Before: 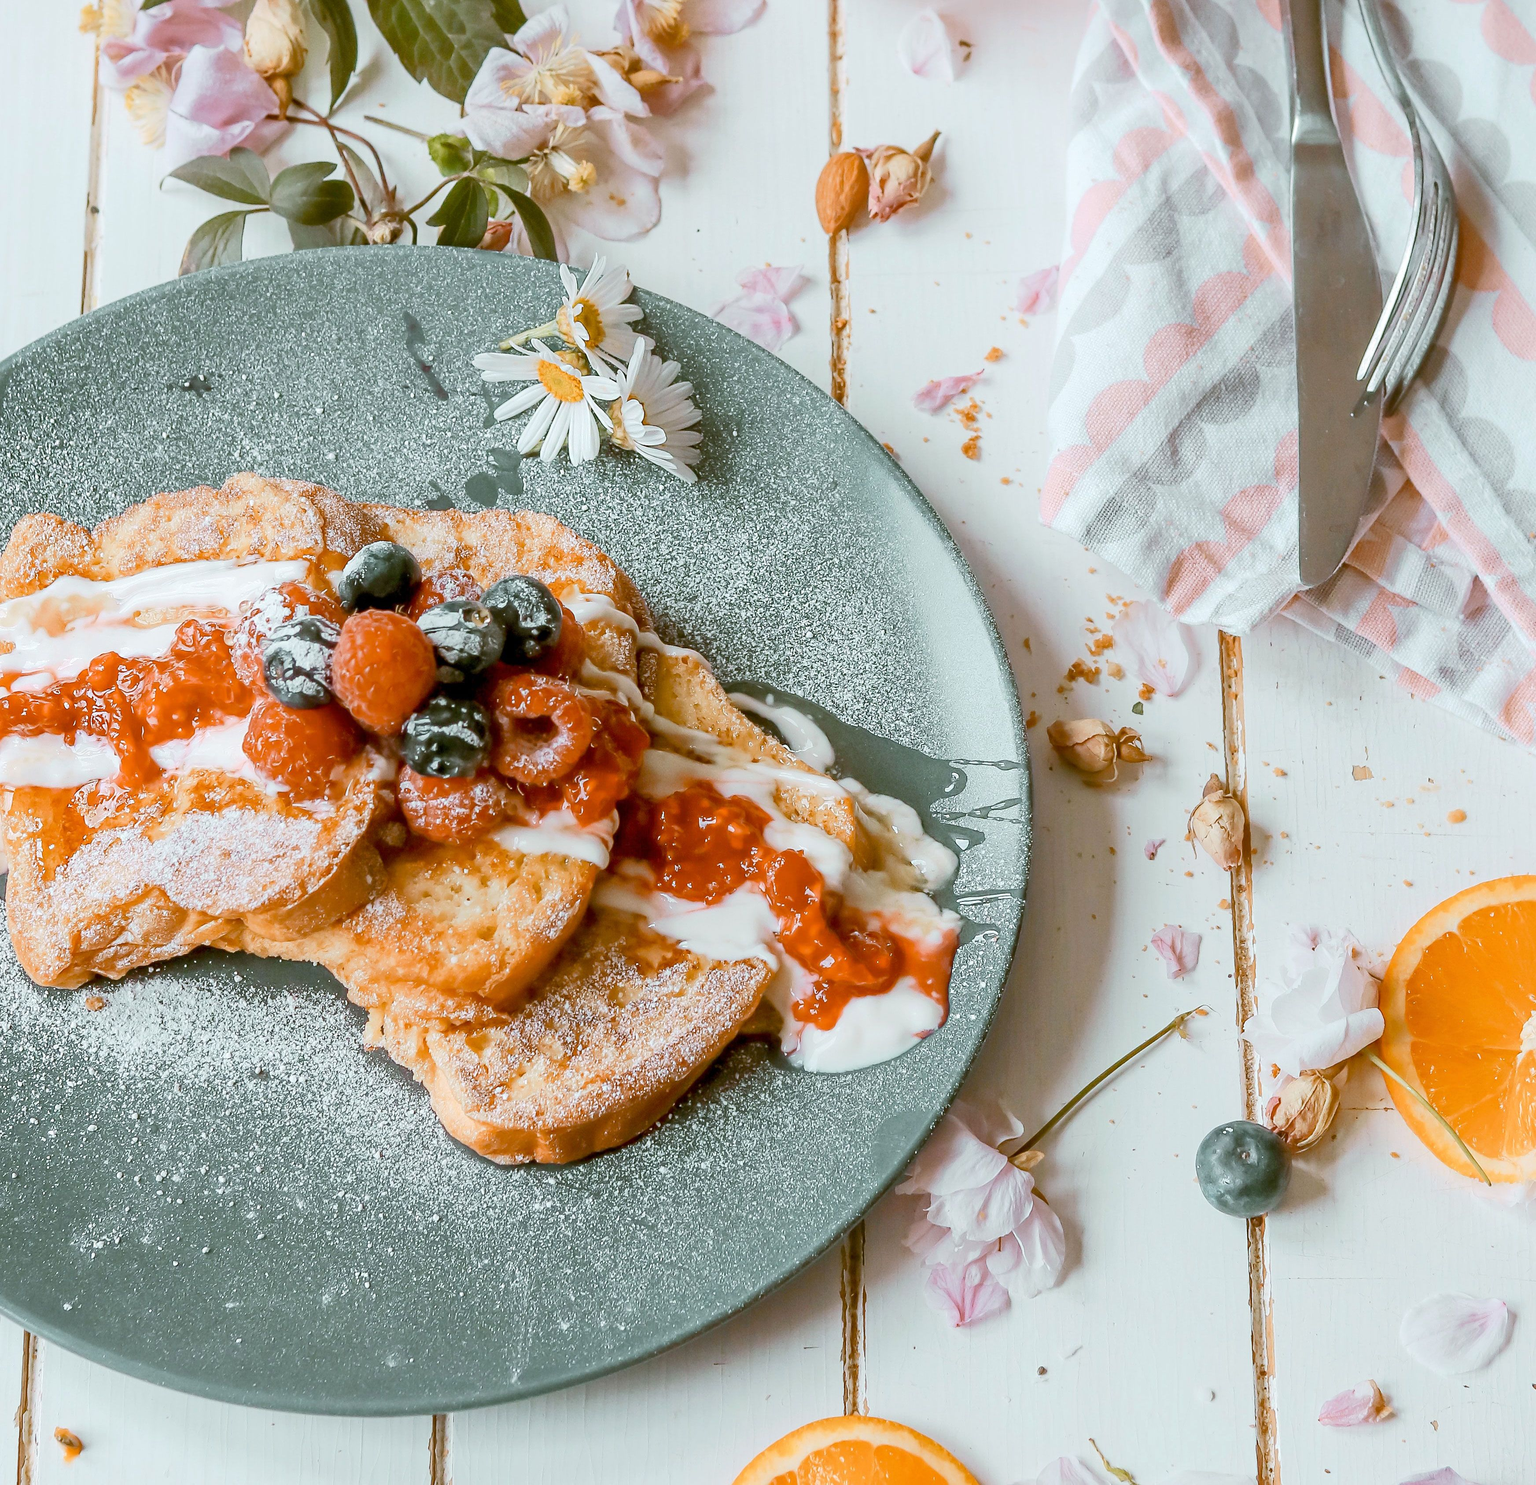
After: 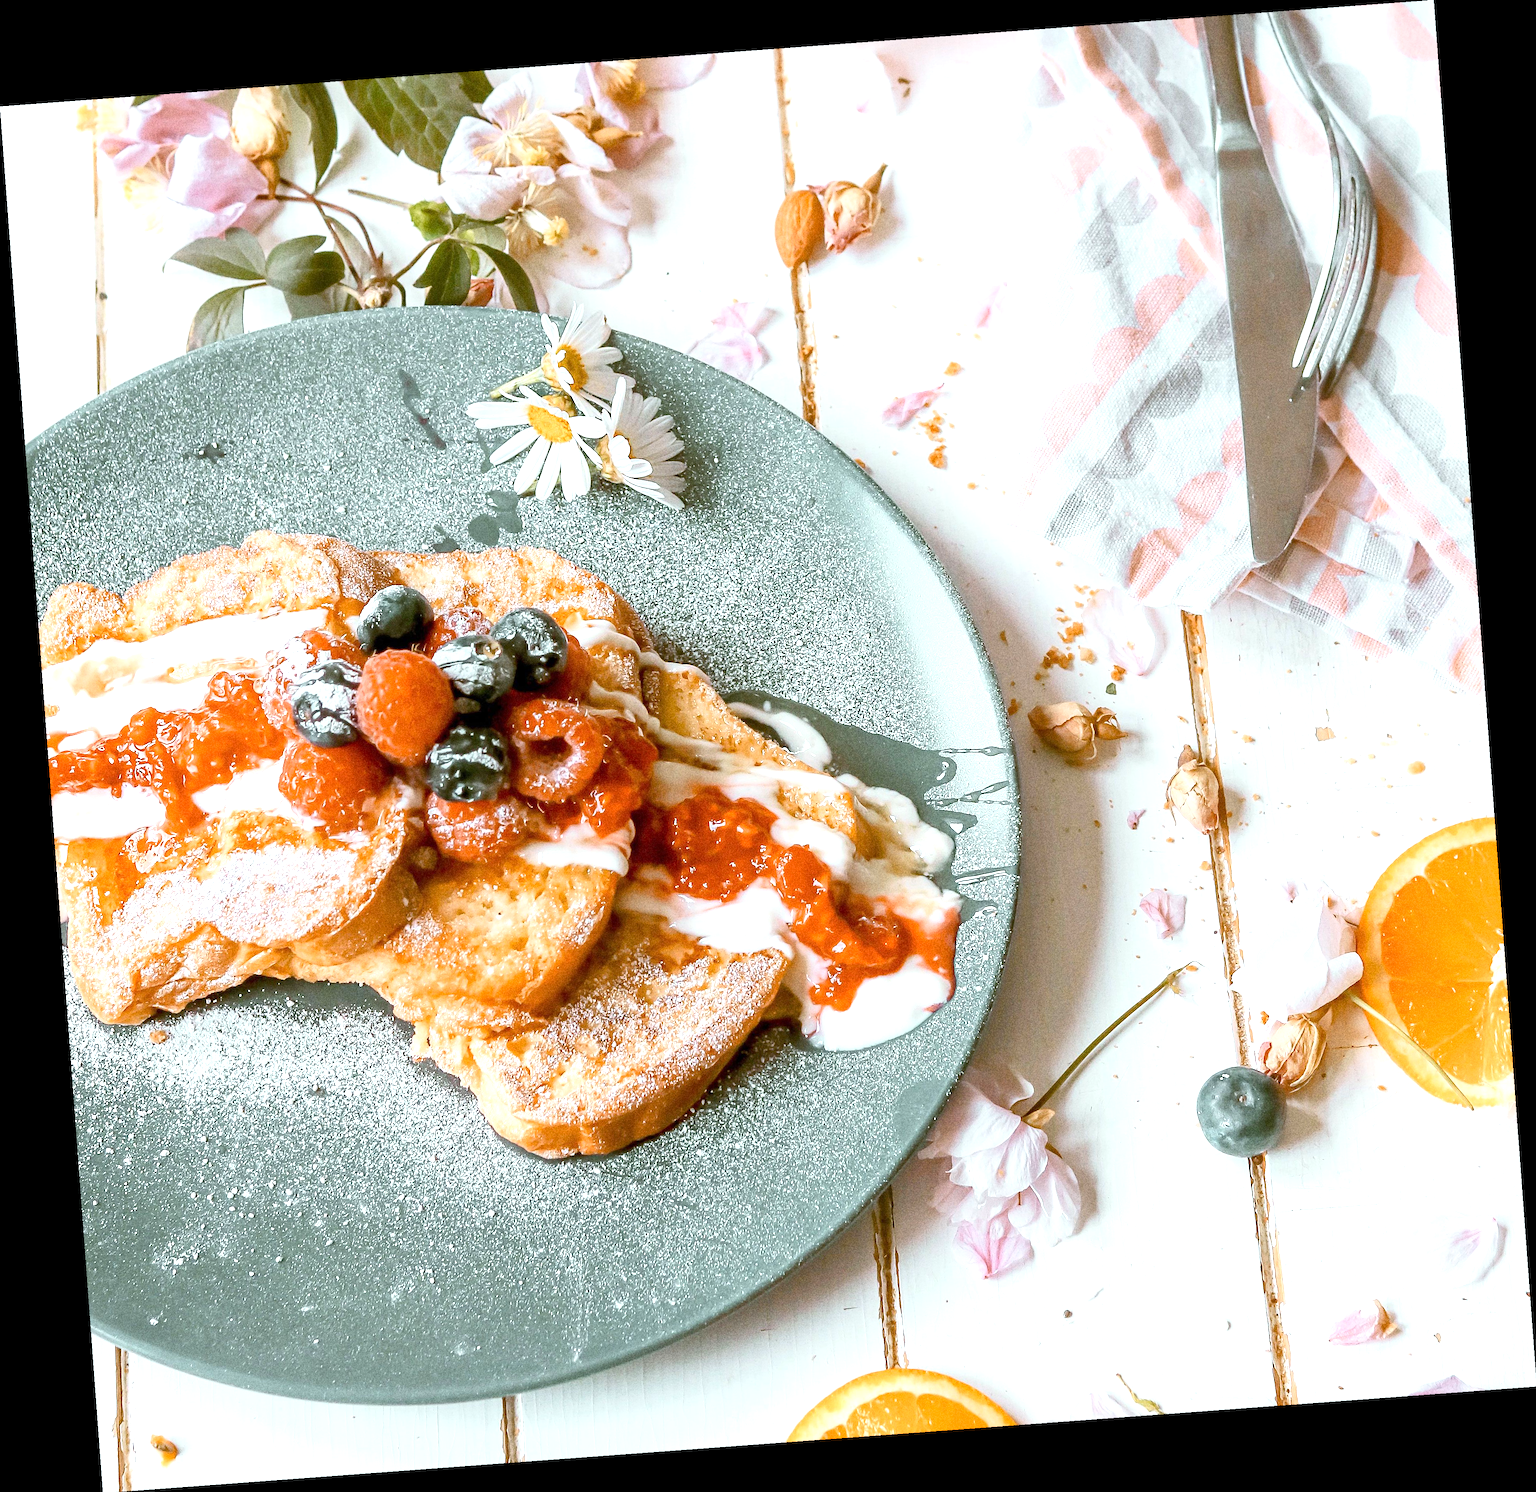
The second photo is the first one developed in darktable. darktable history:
rotate and perspective: rotation -4.25°, automatic cropping off
exposure: exposure 0.648 EV, compensate highlight preservation false
grain: coarseness 0.09 ISO, strength 40%
